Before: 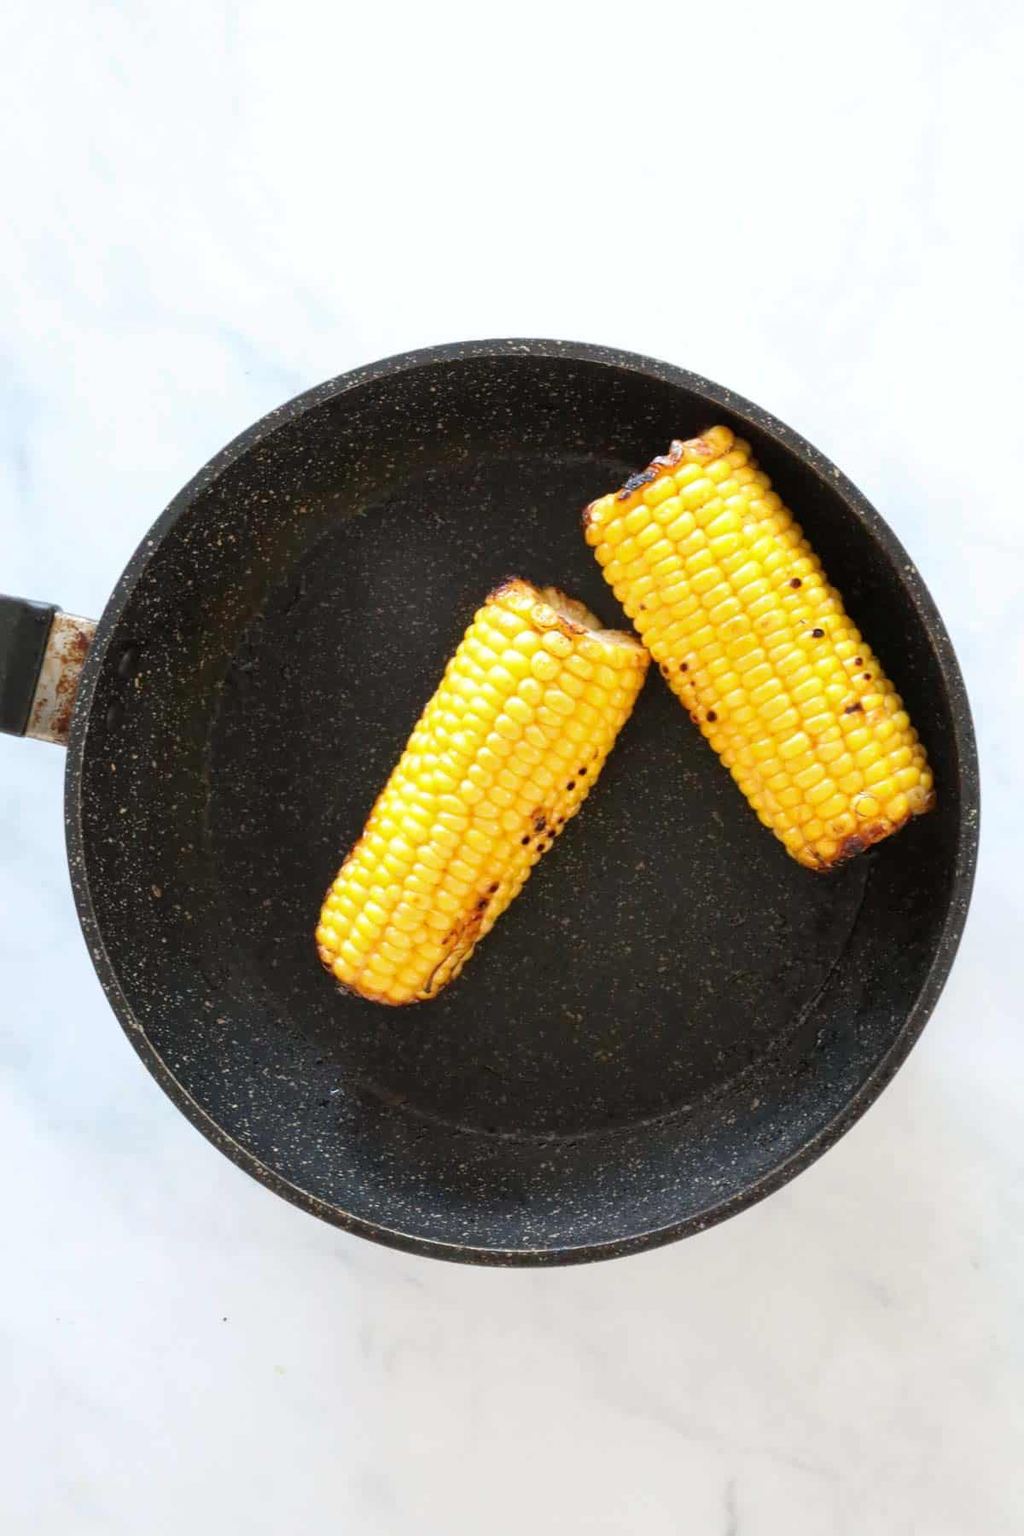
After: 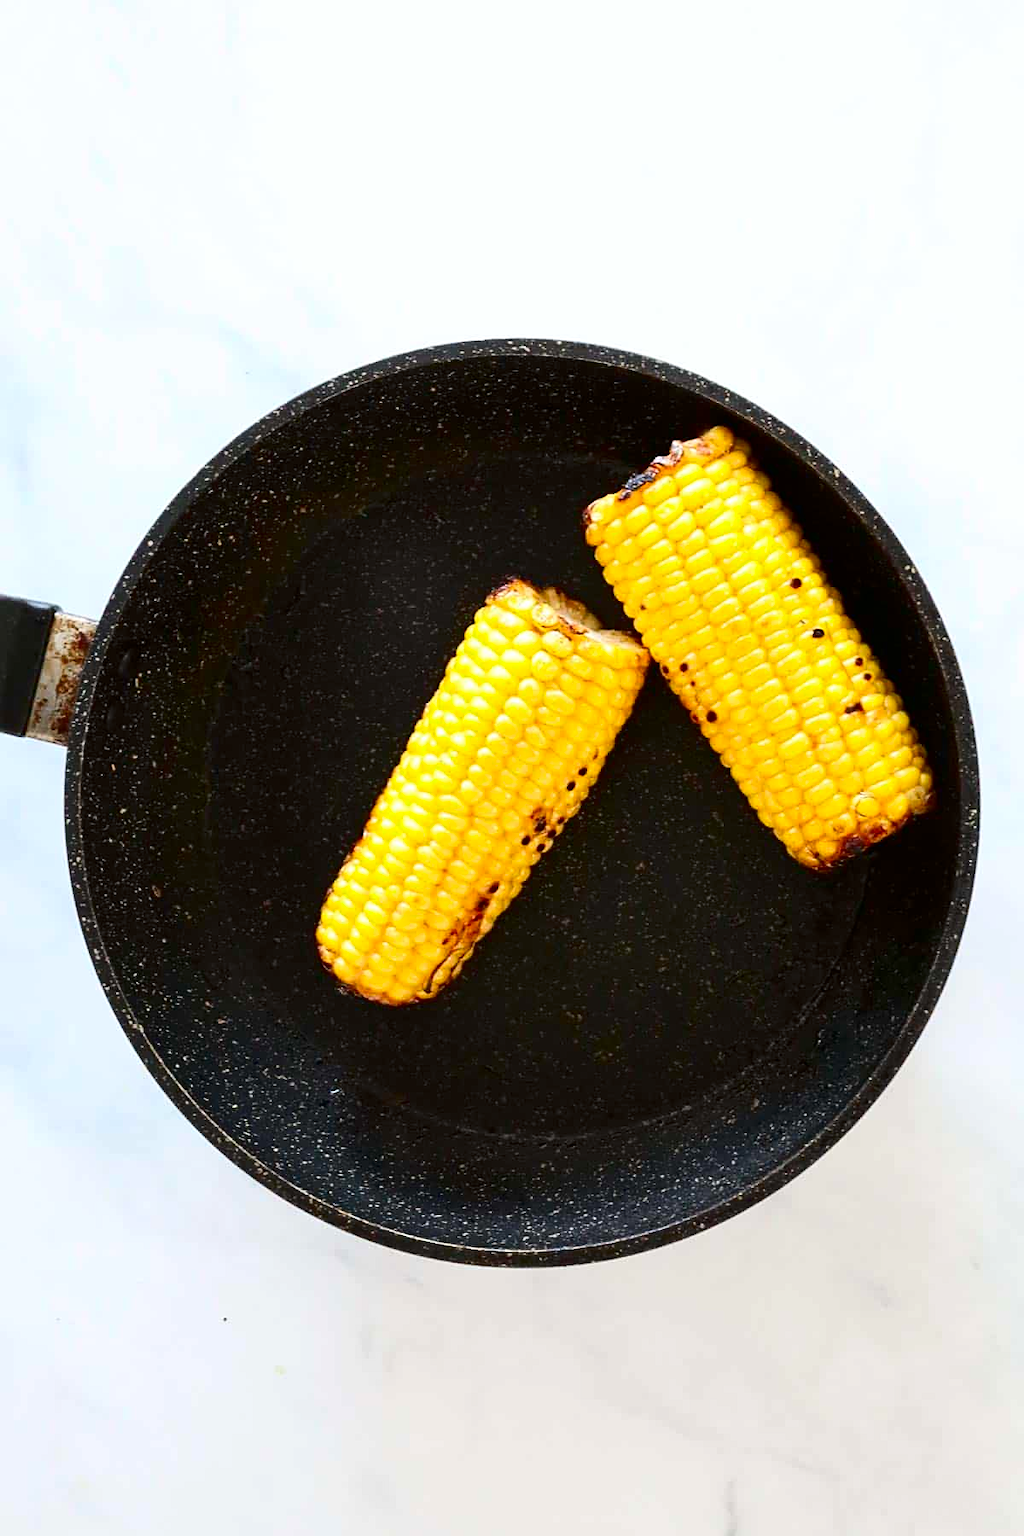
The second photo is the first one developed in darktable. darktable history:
contrast brightness saturation: contrast 0.21, brightness -0.11, saturation 0.21
sharpen: on, module defaults
